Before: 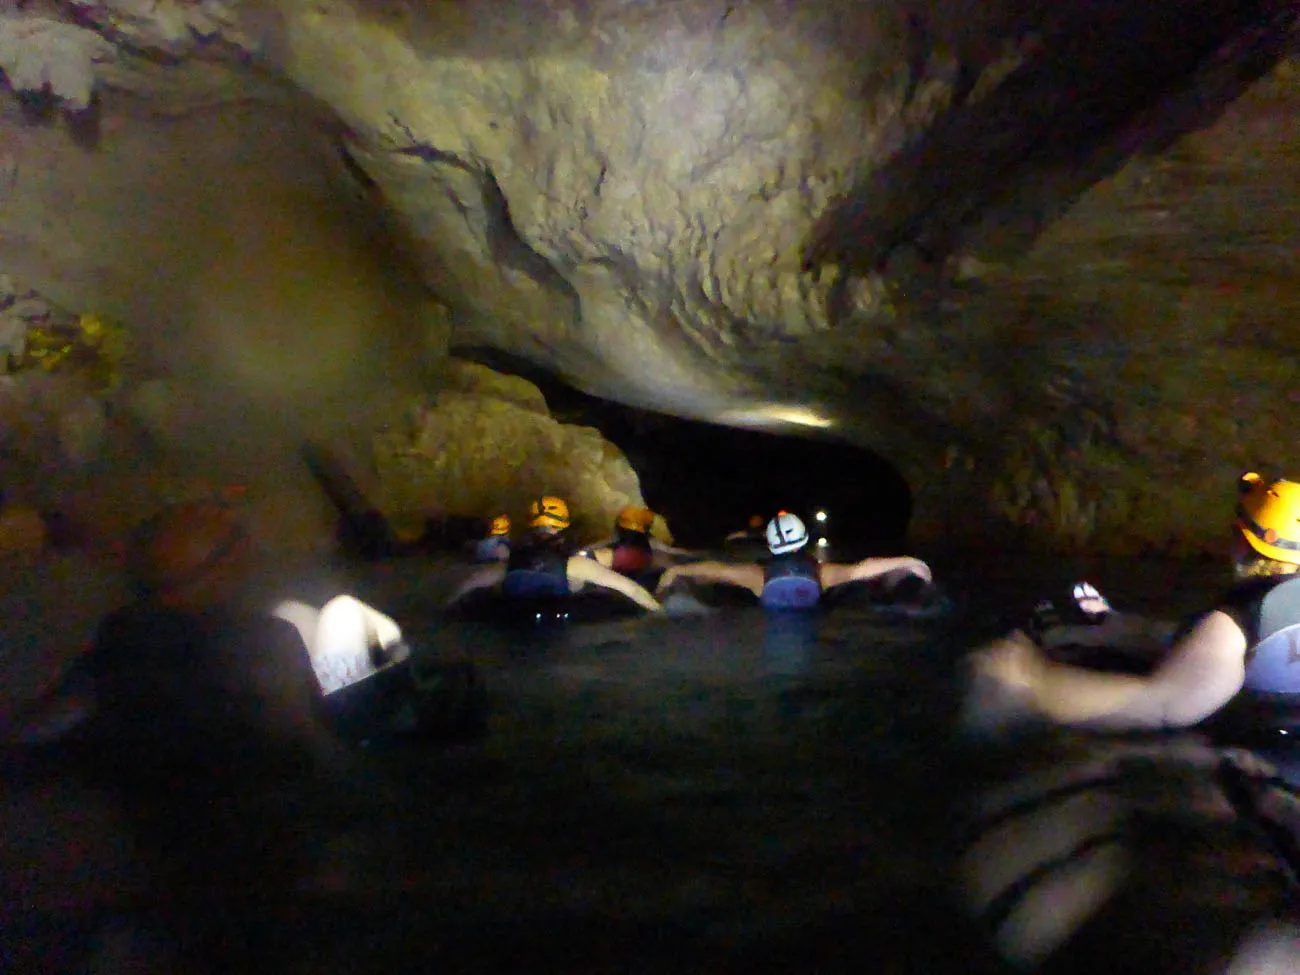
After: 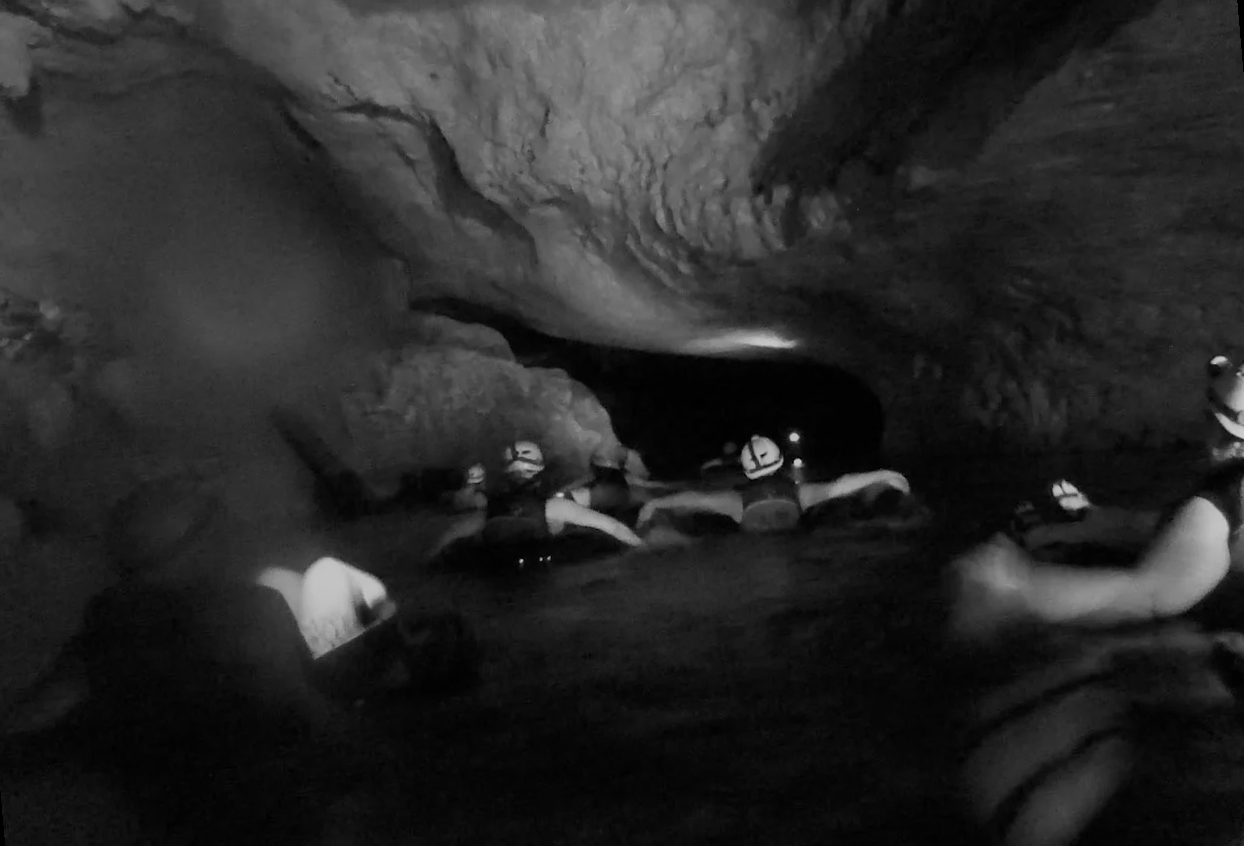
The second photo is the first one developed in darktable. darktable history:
rotate and perspective: rotation -5°, crop left 0.05, crop right 0.952, crop top 0.11, crop bottom 0.89
contrast brightness saturation: saturation -0.05
monochrome: a 79.32, b 81.83, size 1.1
